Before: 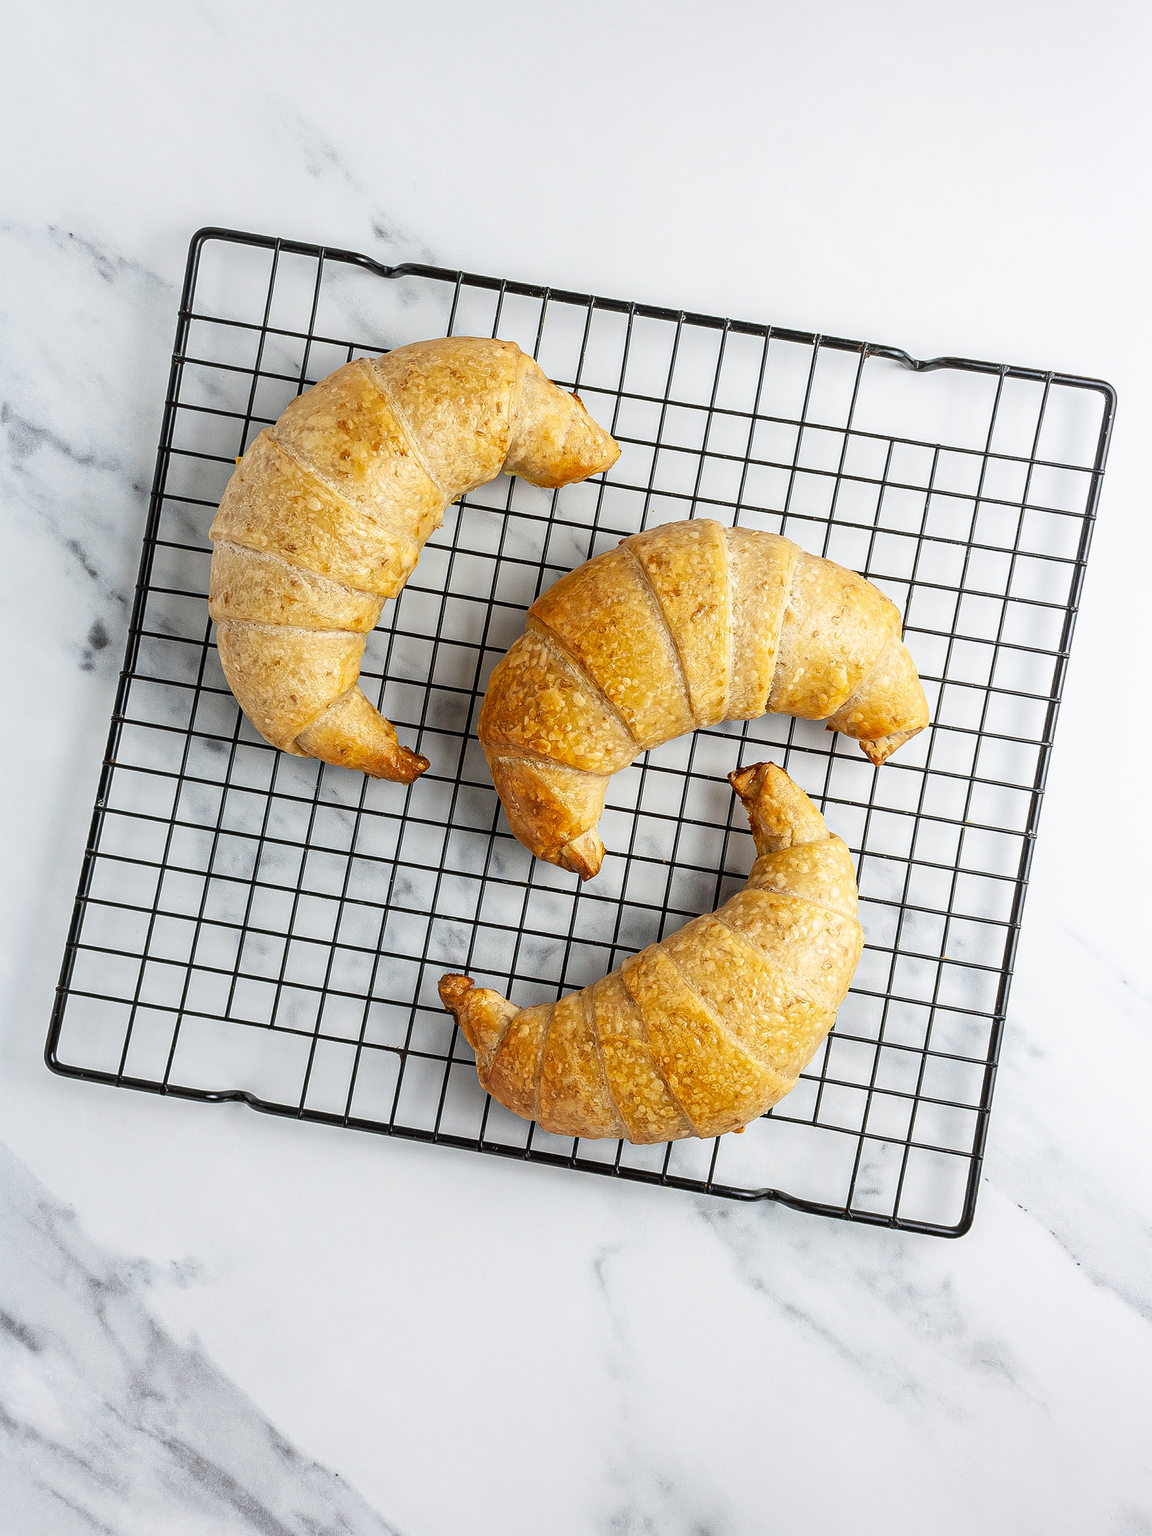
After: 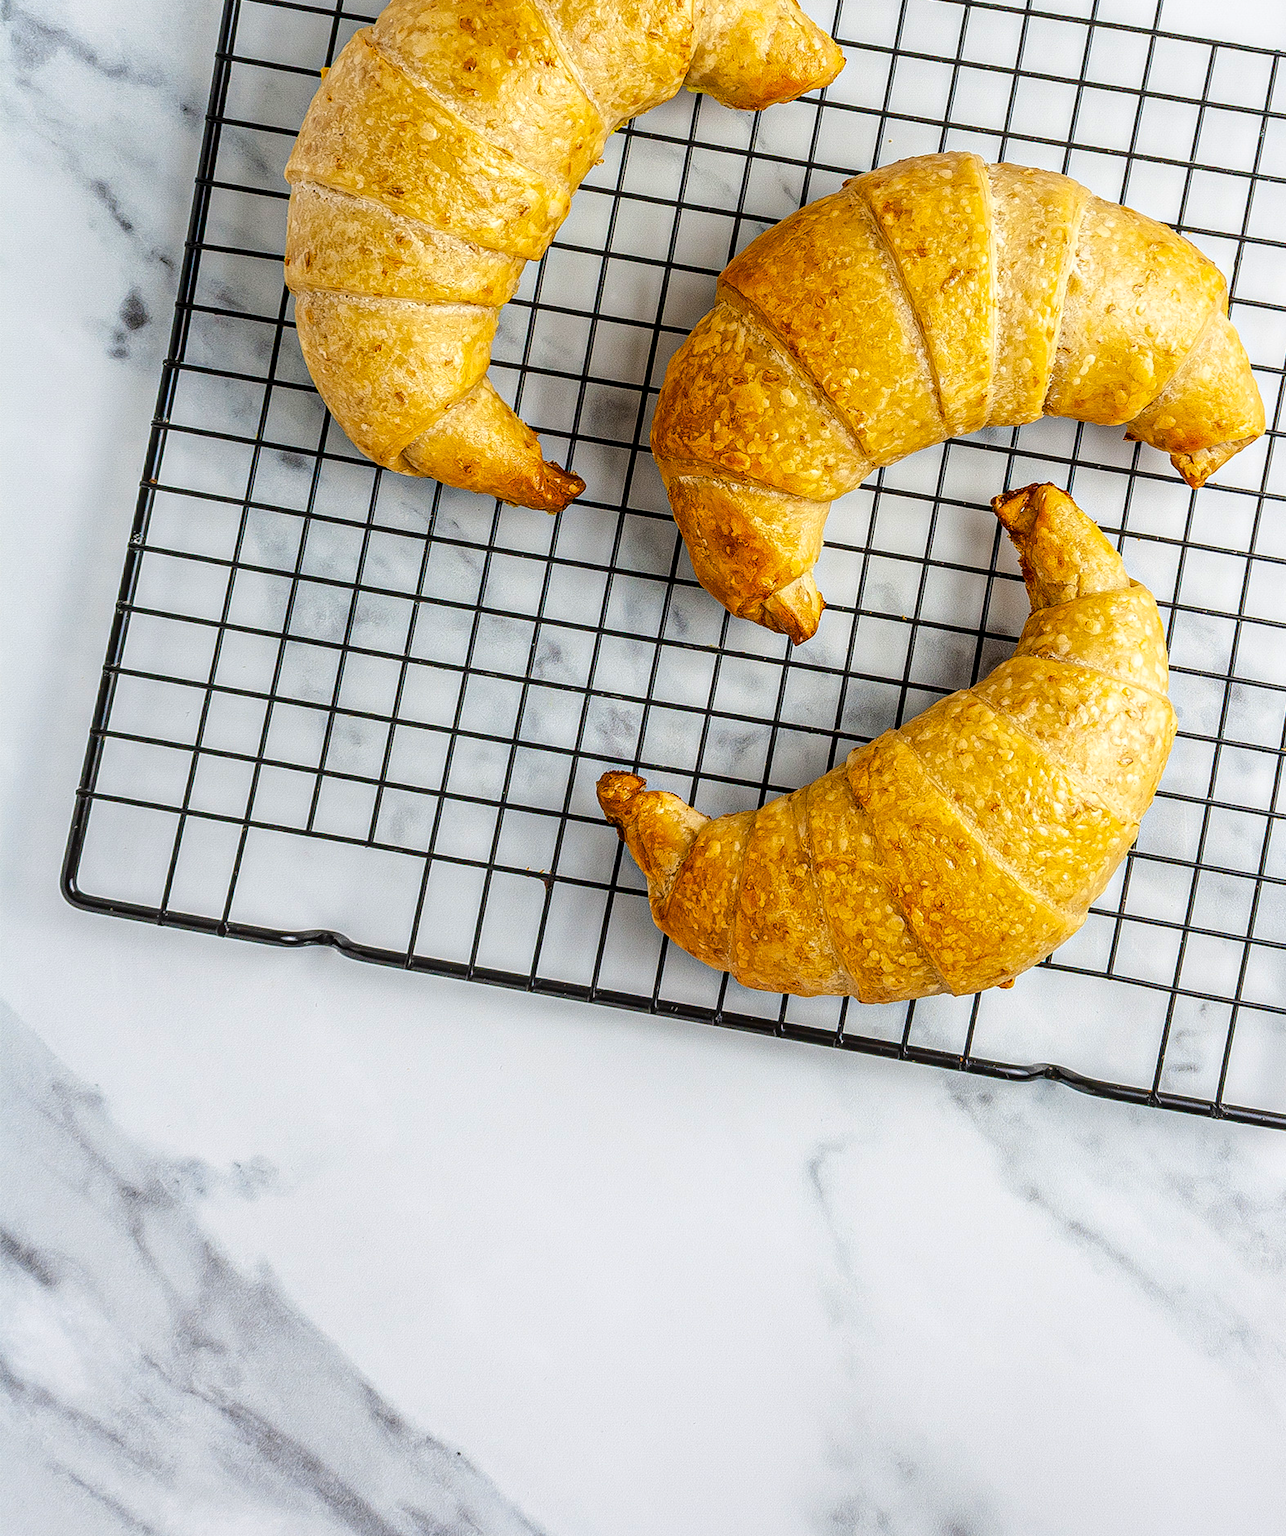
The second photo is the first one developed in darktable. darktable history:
crop: top 26.531%, right 17.959%
local contrast: detail 130%
color balance rgb: perceptual saturation grading › global saturation 25%, perceptual brilliance grading › mid-tones 10%, perceptual brilliance grading › shadows 15%, global vibrance 20%
